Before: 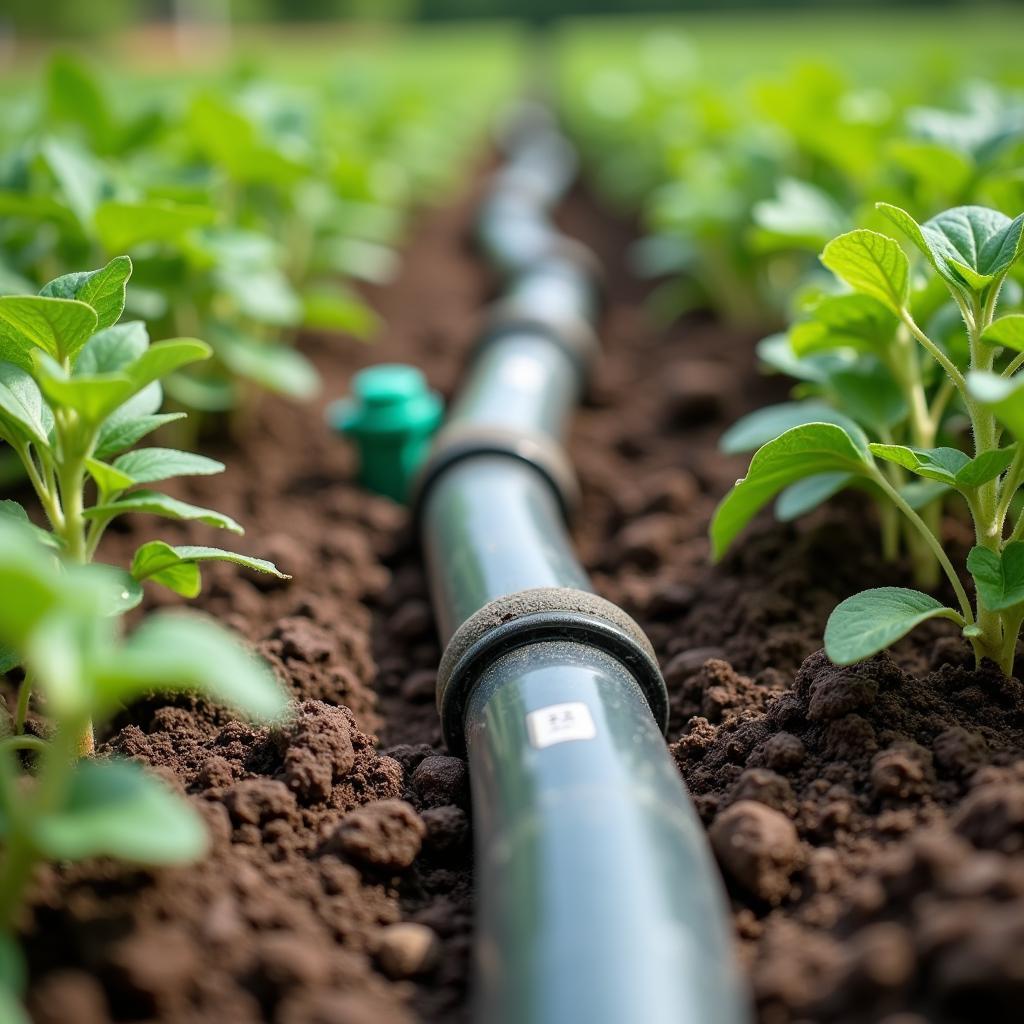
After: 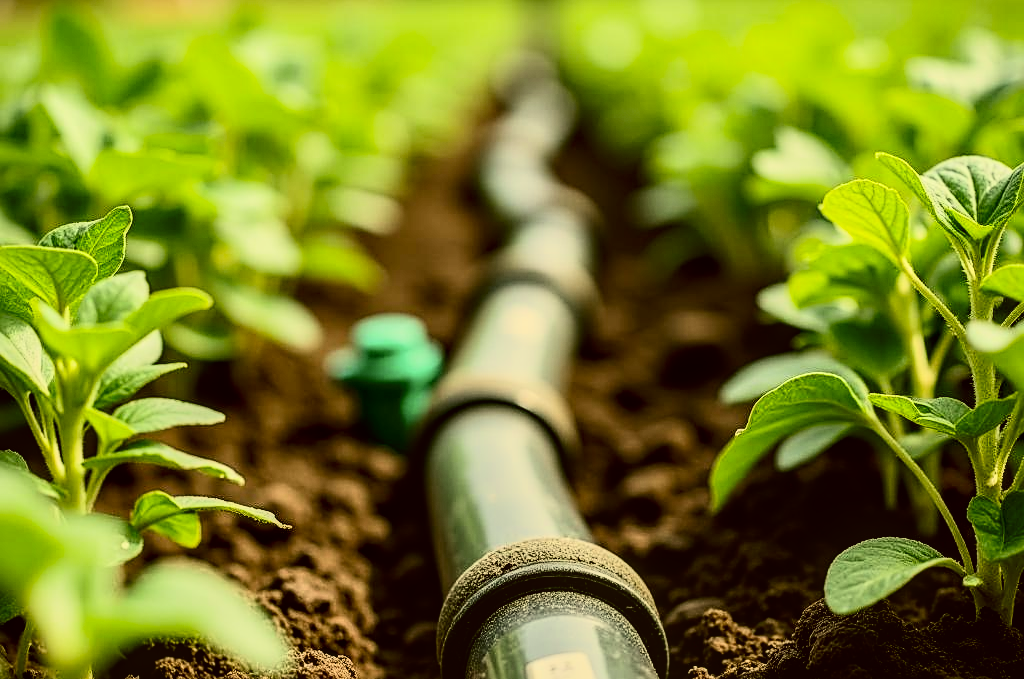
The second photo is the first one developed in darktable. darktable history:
sharpen: on, module defaults
crop and rotate: top 4.887%, bottom 28.76%
exposure: black level correction 0.002, compensate exposure bias true, compensate highlight preservation false
local contrast: on, module defaults
filmic rgb: black relative exposure -11.89 EV, white relative exposure 5.42 EV, threshold 2.97 EV, hardness 4.49, latitude 50.08%, contrast 1.141, preserve chrominance max RGB, color science v6 (2022), contrast in shadows safe, contrast in highlights safe, enable highlight reconstruction true
color correction: highlights a* 0.167, highlights b* 29.52, shadows a* -0.2, shadows b* 21.77
contrast brightness saturation: contrast 0.286
